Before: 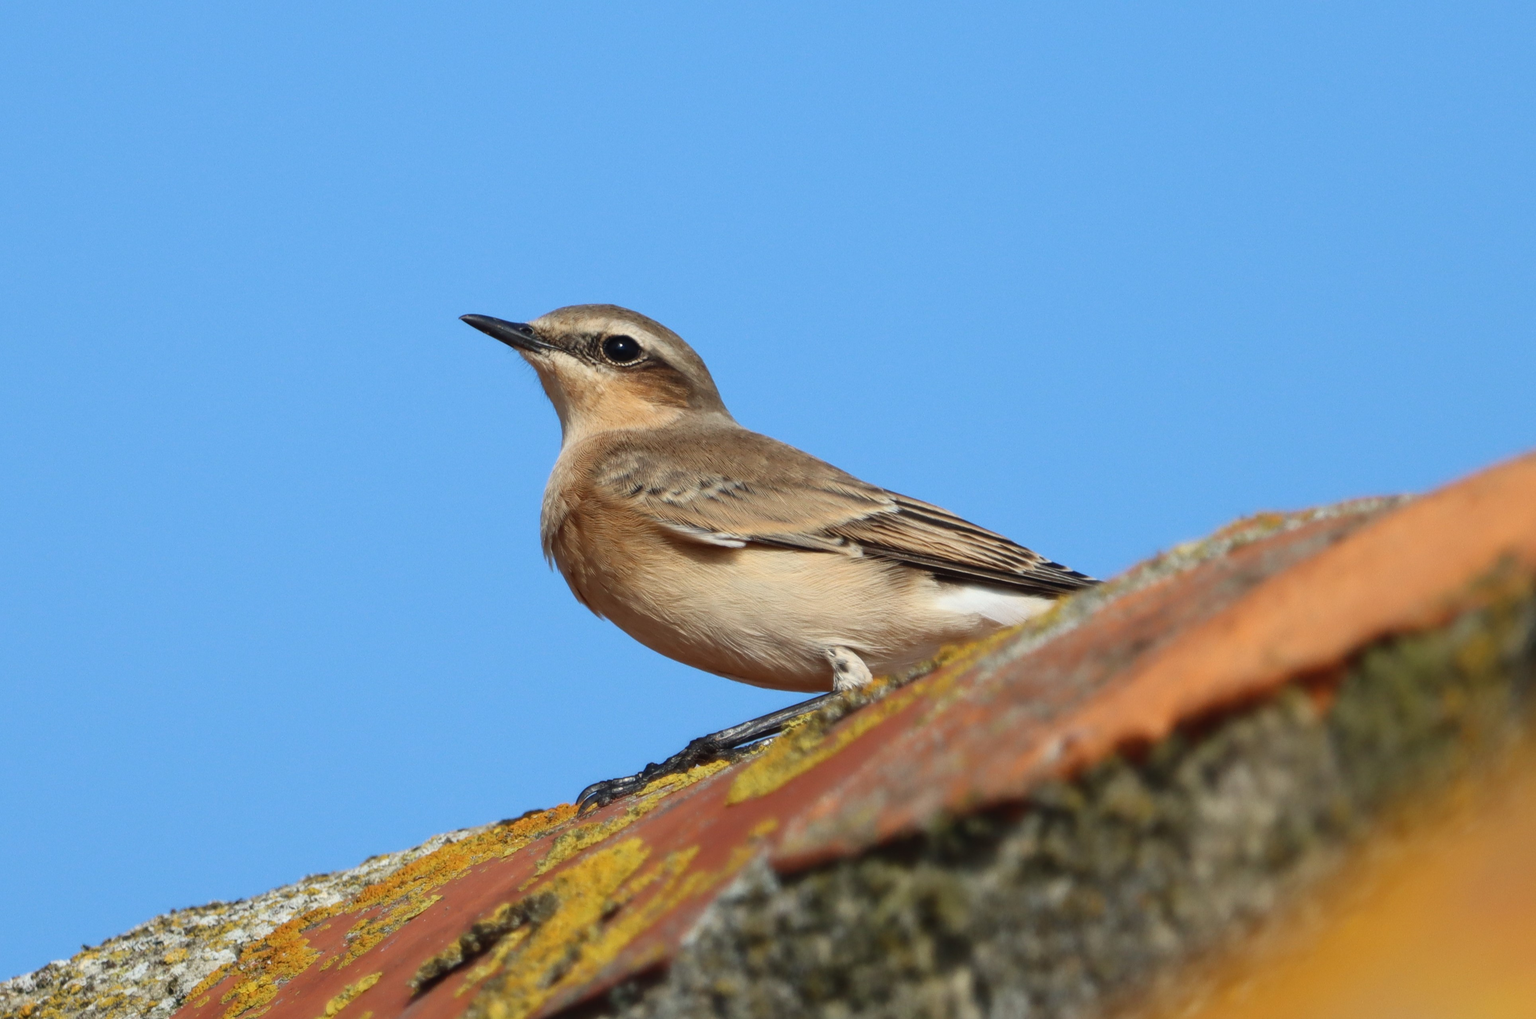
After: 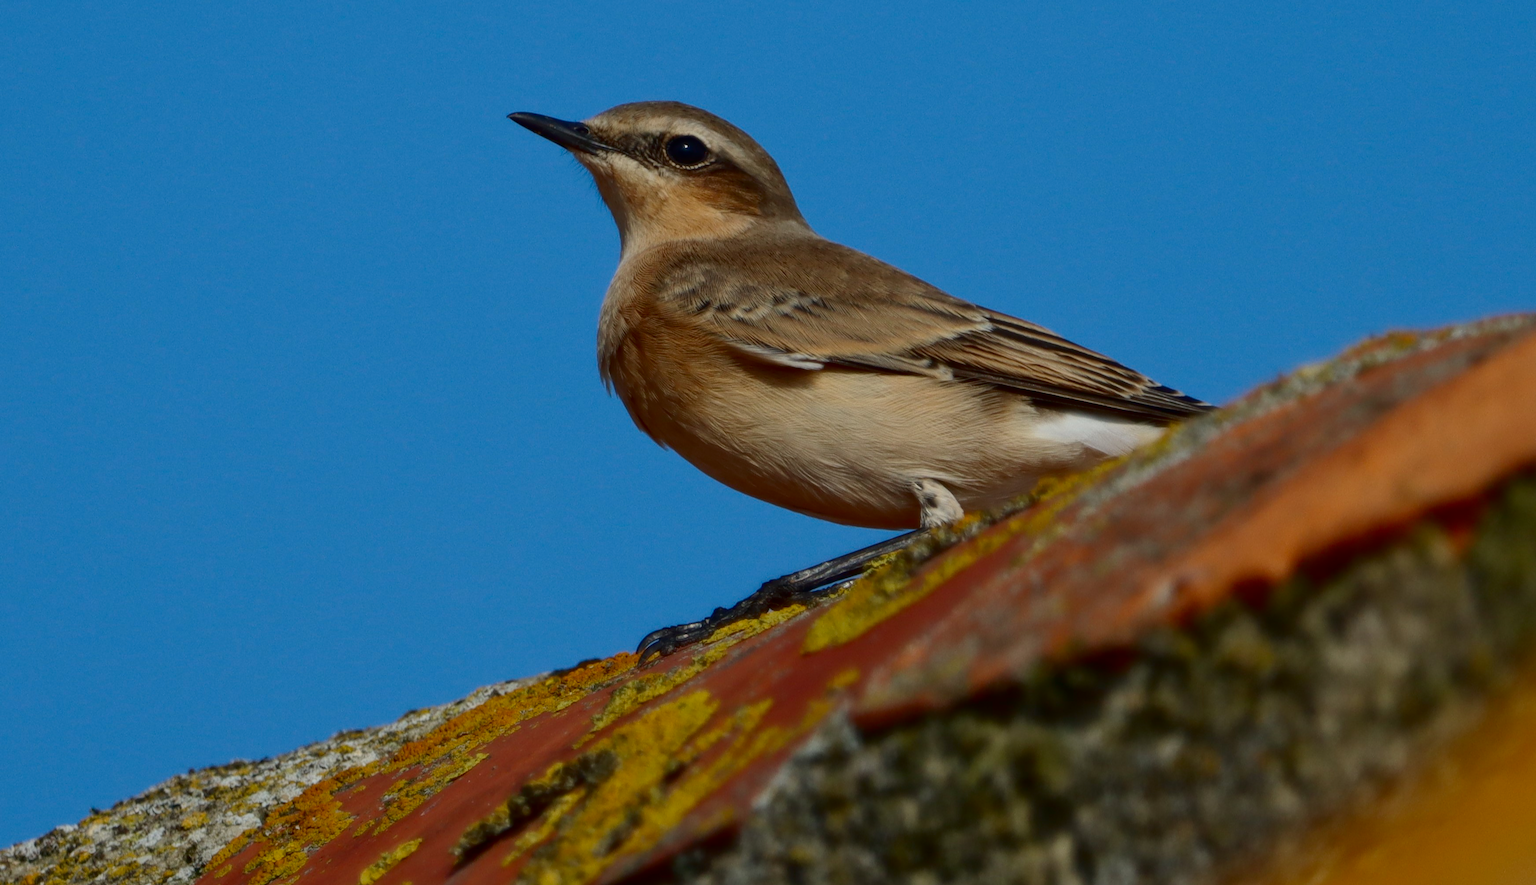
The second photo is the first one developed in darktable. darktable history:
crop: top 20.916%, right 9.437%, bottom 0.316%
tone equalizer: -8 EV 0.25 EV, -7 EV 0.417 EV, -6 EV 0.417 EV, -5 EV 0.25 EV, -3 EV -0.25 EV, -2 EV -0.417 EV, -1 EV -0.417 EV, +0 EV -0.25 EV, edges refinement/feathering 500, mask exposure compensation -1.57 EV, preserve details guided filter
contrast brightness saturation: contrast 0.1, brightness -0.26, saturation 0.14
